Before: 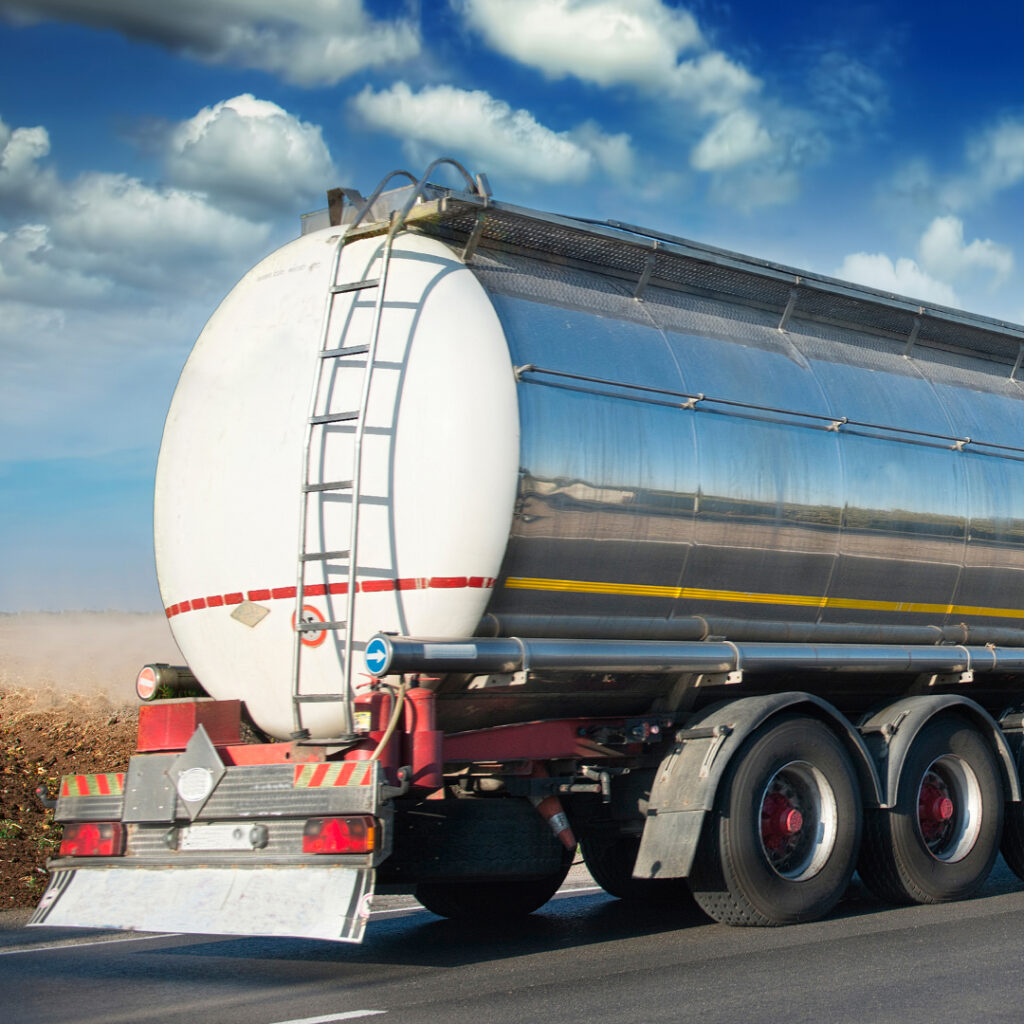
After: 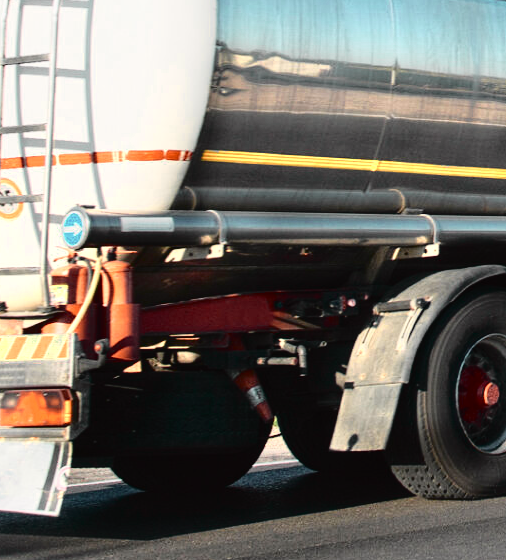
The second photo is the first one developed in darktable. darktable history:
color zones: curves: ch0 [(0.018, 0.548) (0.197, 0.654) (0.425, 0.447) (0.605, 0.658) (0.732, 0.579)]; ch1 [(0.105, 0.531) (0.224, 0.531) (0.386, 0.39) (0.618, 0.456) (0.732, 0.456) (0.956, 0.421)]; ch2 [(0.039, 0.583) (0.215, 0.465) (0.399, 0.544) (0.465, 0.548) (0.614, 0.447) (0.724, 0.43) (0.882, 0.623) (0.956, 0.632)]
crop: left 29.672%, top 41.786%, right 20.851%, bottom 3.487%
tone curve: curves: ch0 [(0, 0.014) (0.17, 0.099) (0.392, 0.438) (0.725, 0.828) (0.872, 0.918) (1, 0.981)]; ch1 [(0, 0) (0.402, 0.36) (0.489, 0.491) (0.5, 0.503) (0.515, 0.52) (0.545, 0.574) (0.615, 0.662) (0.701, 0.725) (1, 1)]; ch2 [(0, 0) (0.42, 0.458) (0.485, 0.499) (0.503, 0.503) (0.531, 0.542) (0.561, 0.594) (0.644, 0.694) (0.717, 0.753) (1, 0.991)], color space Lab, independent channels
